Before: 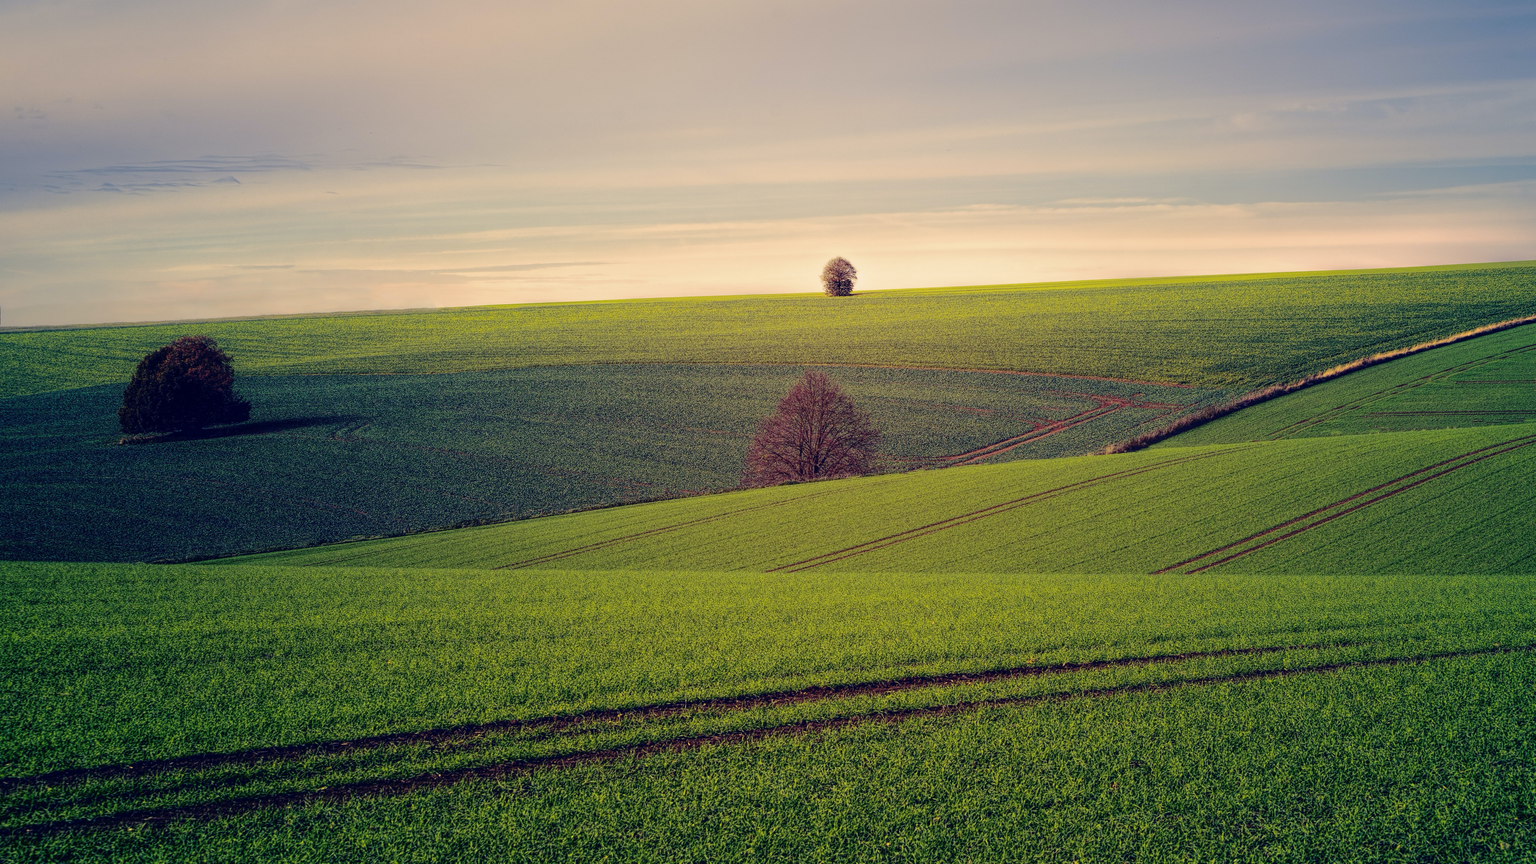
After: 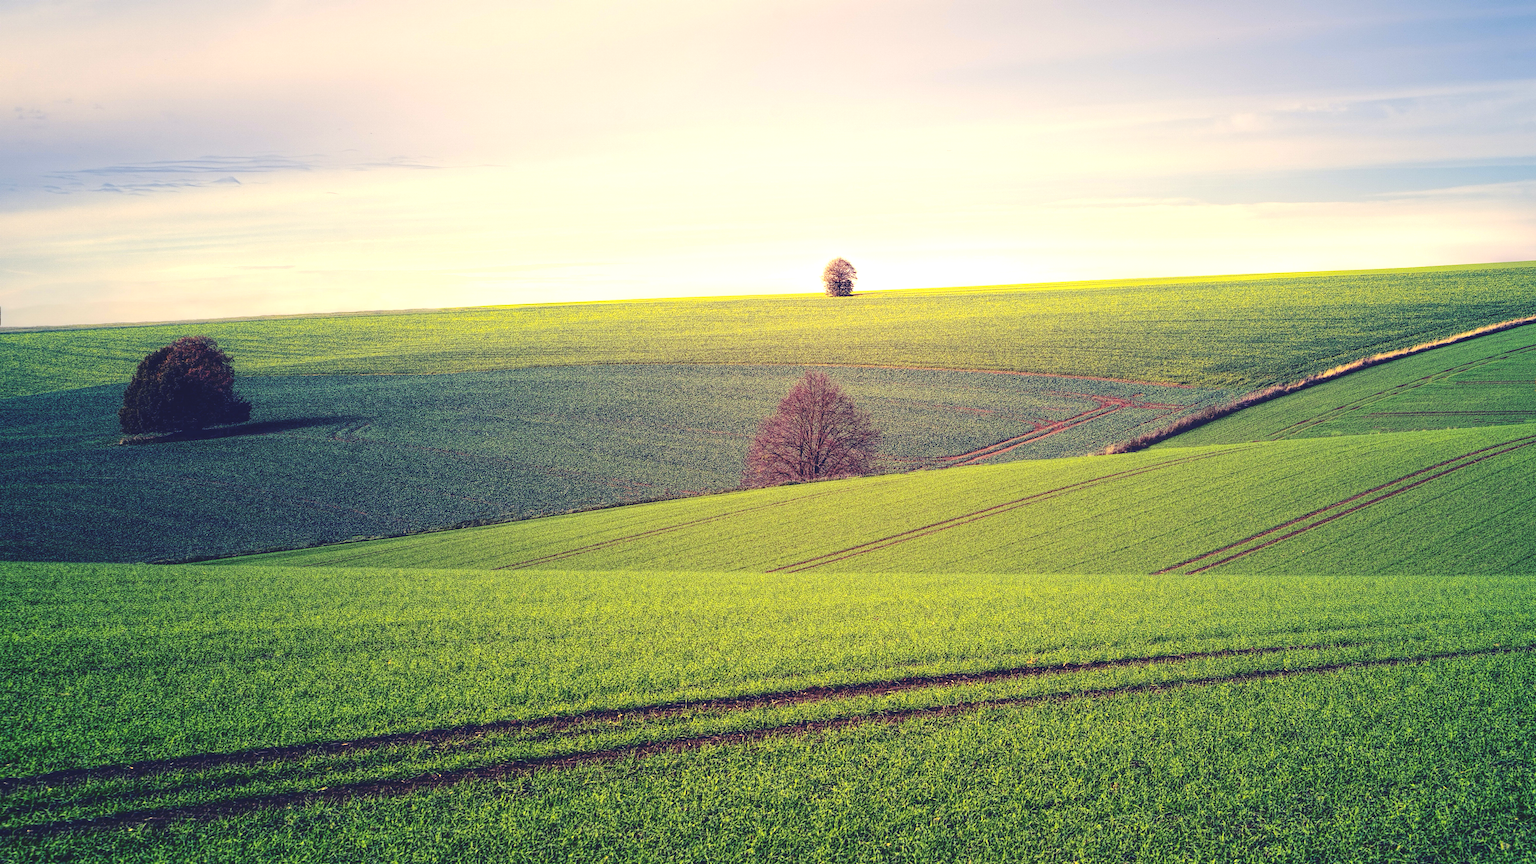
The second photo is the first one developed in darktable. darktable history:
exposure: black level correction -0.006, exposure 1 EV, compensate highlight preservation false
